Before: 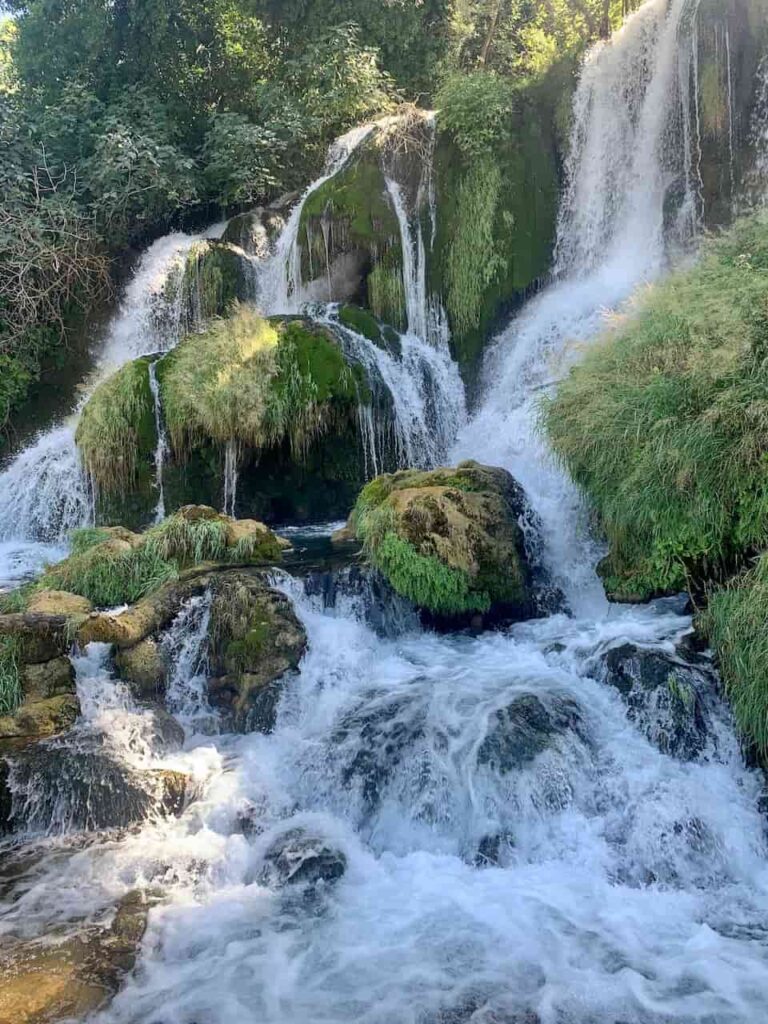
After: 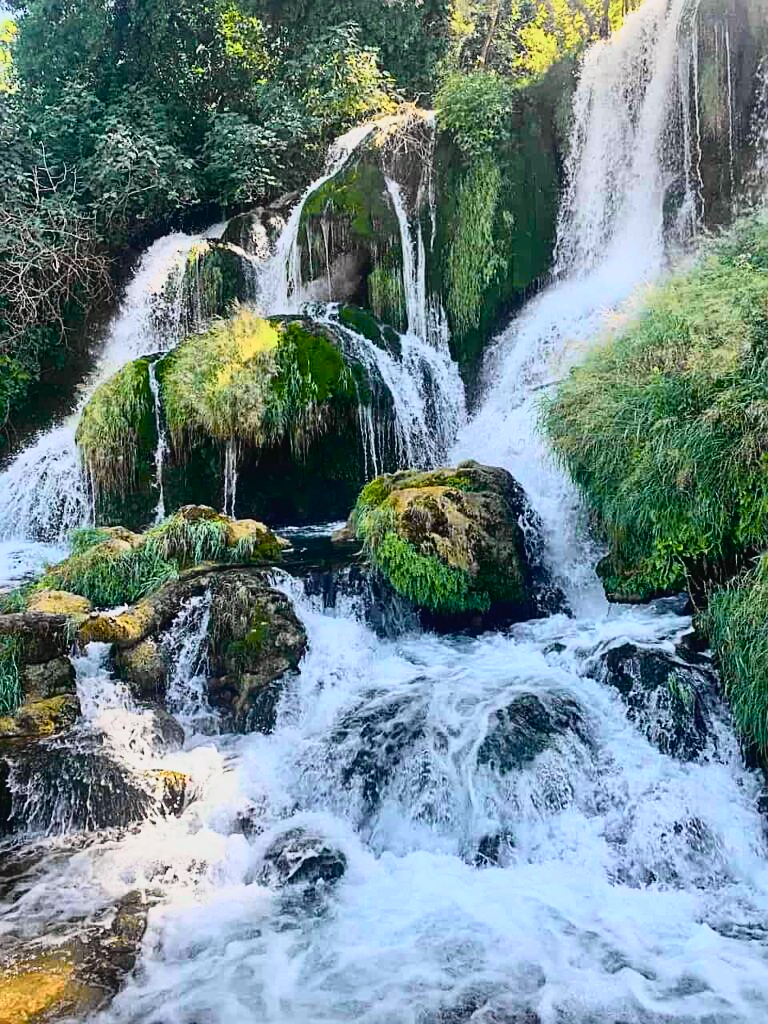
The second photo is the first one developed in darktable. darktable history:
tone curve: curves: ch0 [(0, 0.023) (0.132, 0.075) (0.256, 0.2) (0.463, 0.494) (0.699, 0.816) (0.813, 0.898) (1, 0.943)]; ch1 [(0, 0) (0.32, 0.306) (0.441, 0.41) (0.476, 0.466) (0.498, 0.5) (0.518, 0.519) (0.546, 0.571) (0.604, 0.651) (0.733, 0.817) (1, 1)]; ch2 [(0, 0) (0.312, 0.313) (0.431, 0.425) (0.483, 0.477) (0.503, 0.503) (0.526, 0.507) (0.564, 0.575) (0.614, 0.695) (0.713, 0.767) (0.985, 0.966)], color space Lab, independent channels, preserve colors none
sharpen: on, module defaults
